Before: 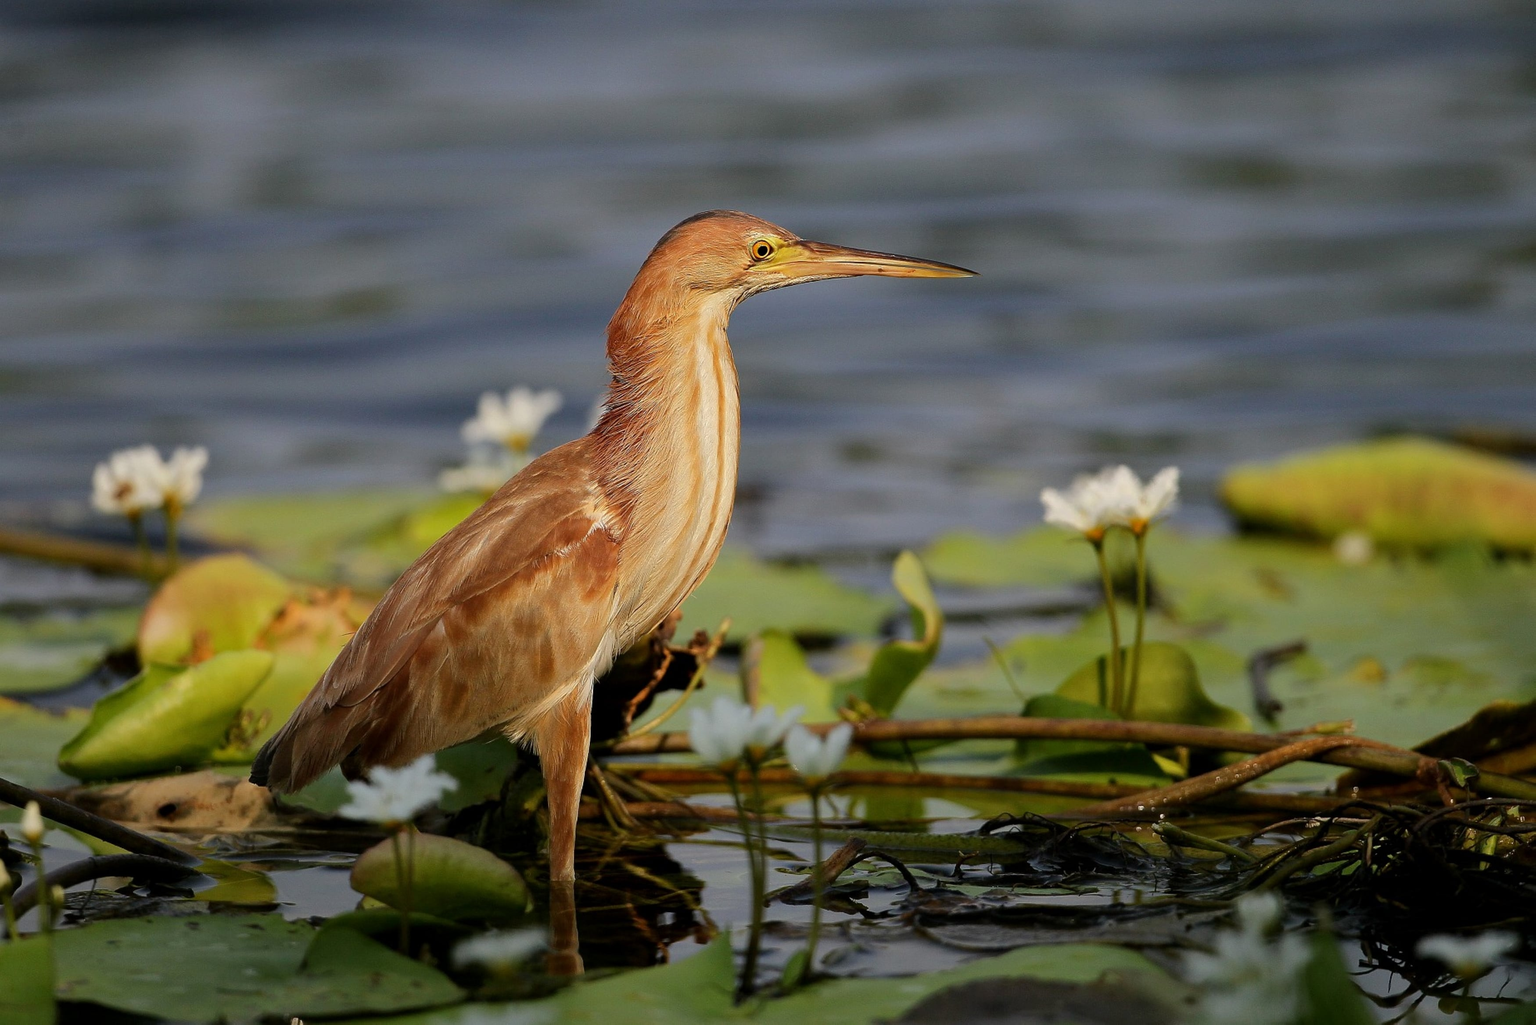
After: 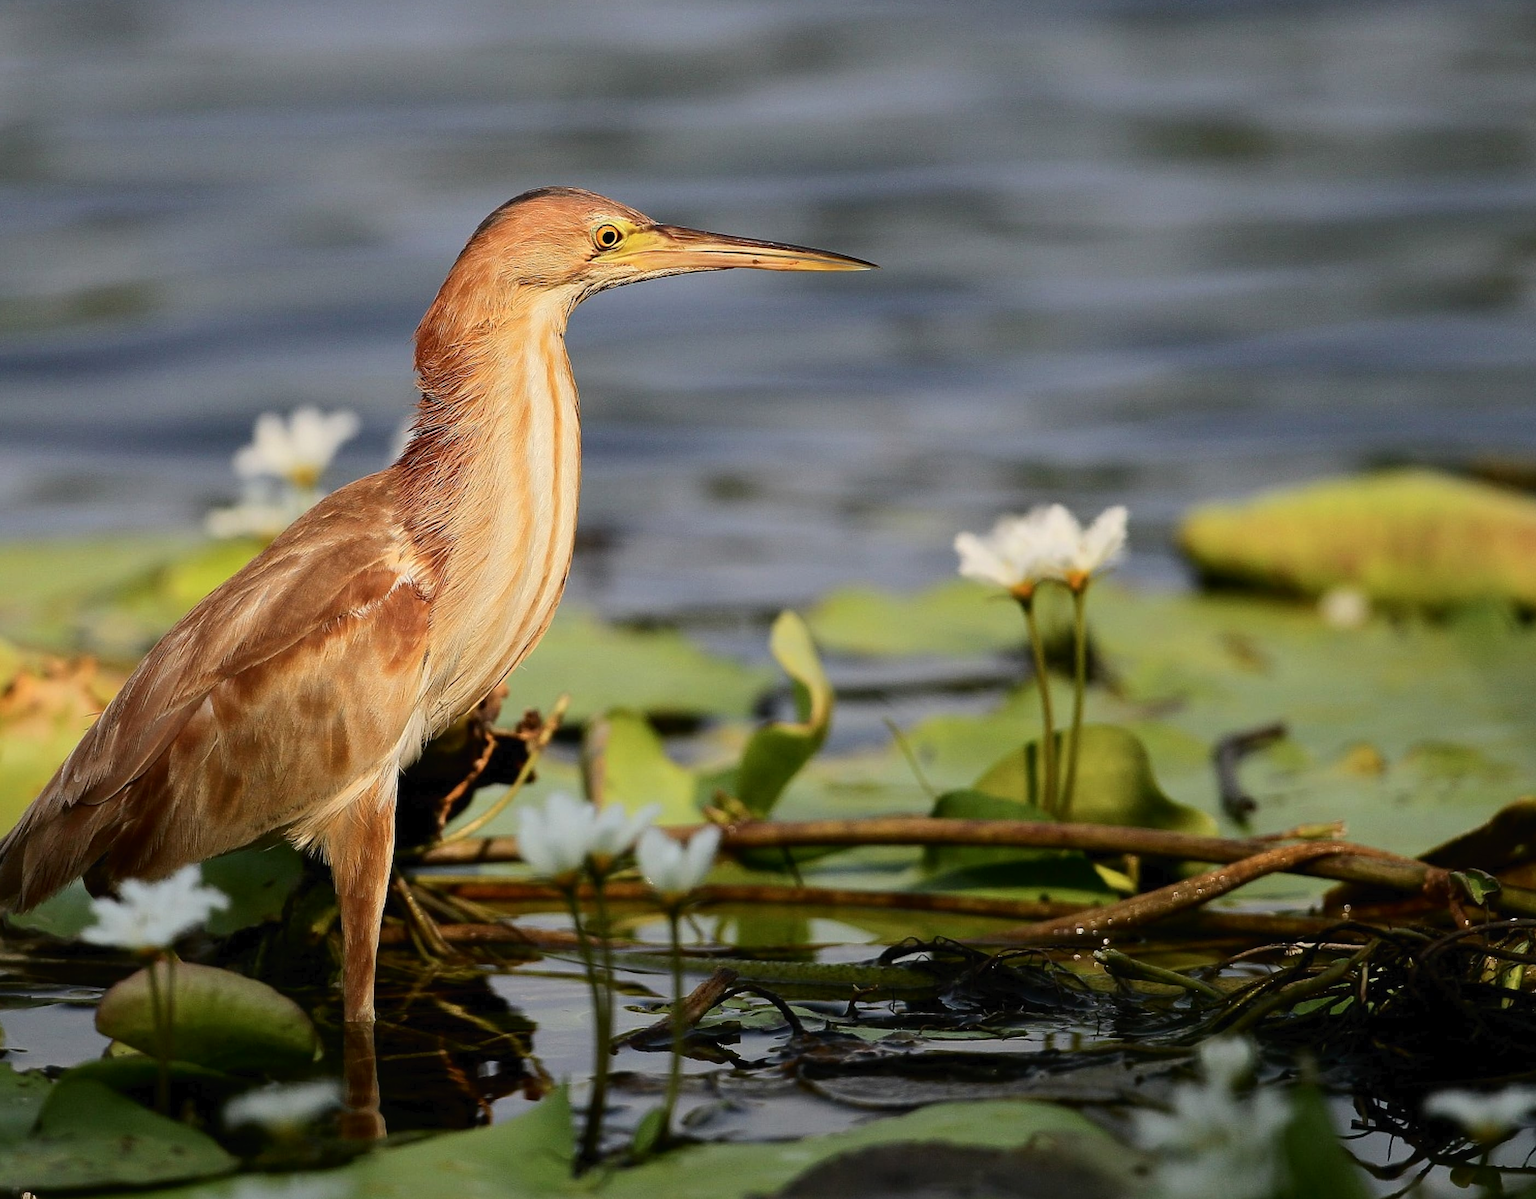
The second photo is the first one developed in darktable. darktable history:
crop and rotate: left 17.846%, top 5.941%, right 1.814%
tone curve: curves: ch0 [(0, 0) (0.003, 0.014) (0.011, 0.019) (0.025, 0.026) (0.044, 0.037) (0.069, 0.053) (0.1, 0.083) (0.136, 0.121) (0.177, 0.163) (0.224, 0.22) (0.277, 0.281) (0.335, 0.354) (0.399, 0.436) (0.468, 0.526) (0.543, 0.612) (0.623, 0.706) (0.709, 0.79) (0.801, 0.858) (0.898, 0.925) (1, 1)], color space Lab, independent channels, preserve colors none
